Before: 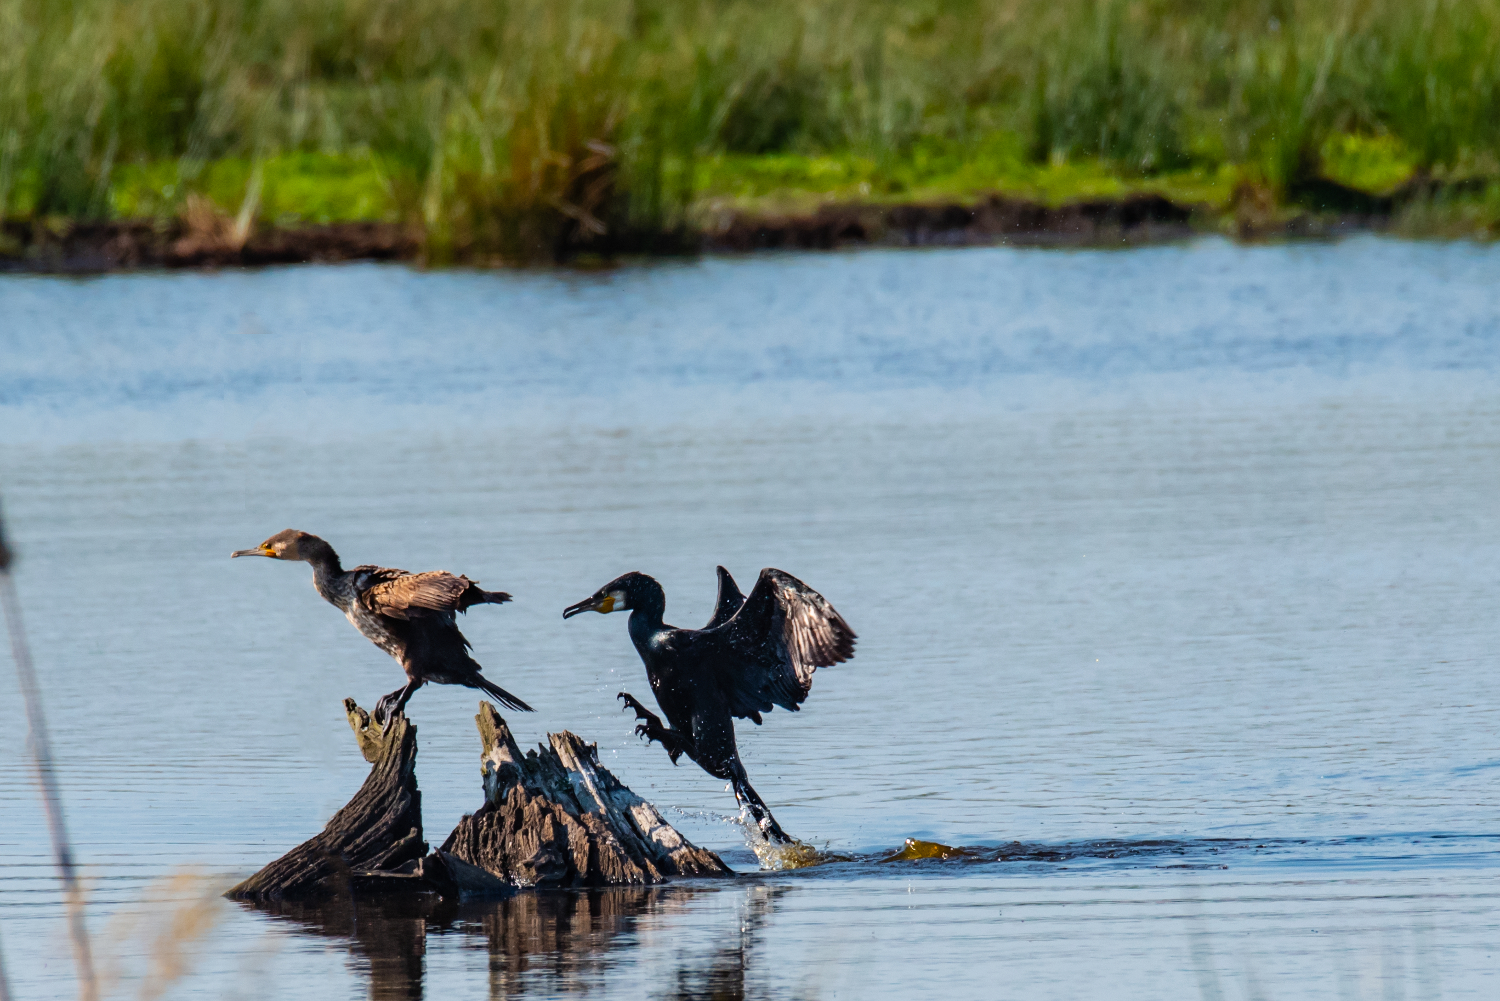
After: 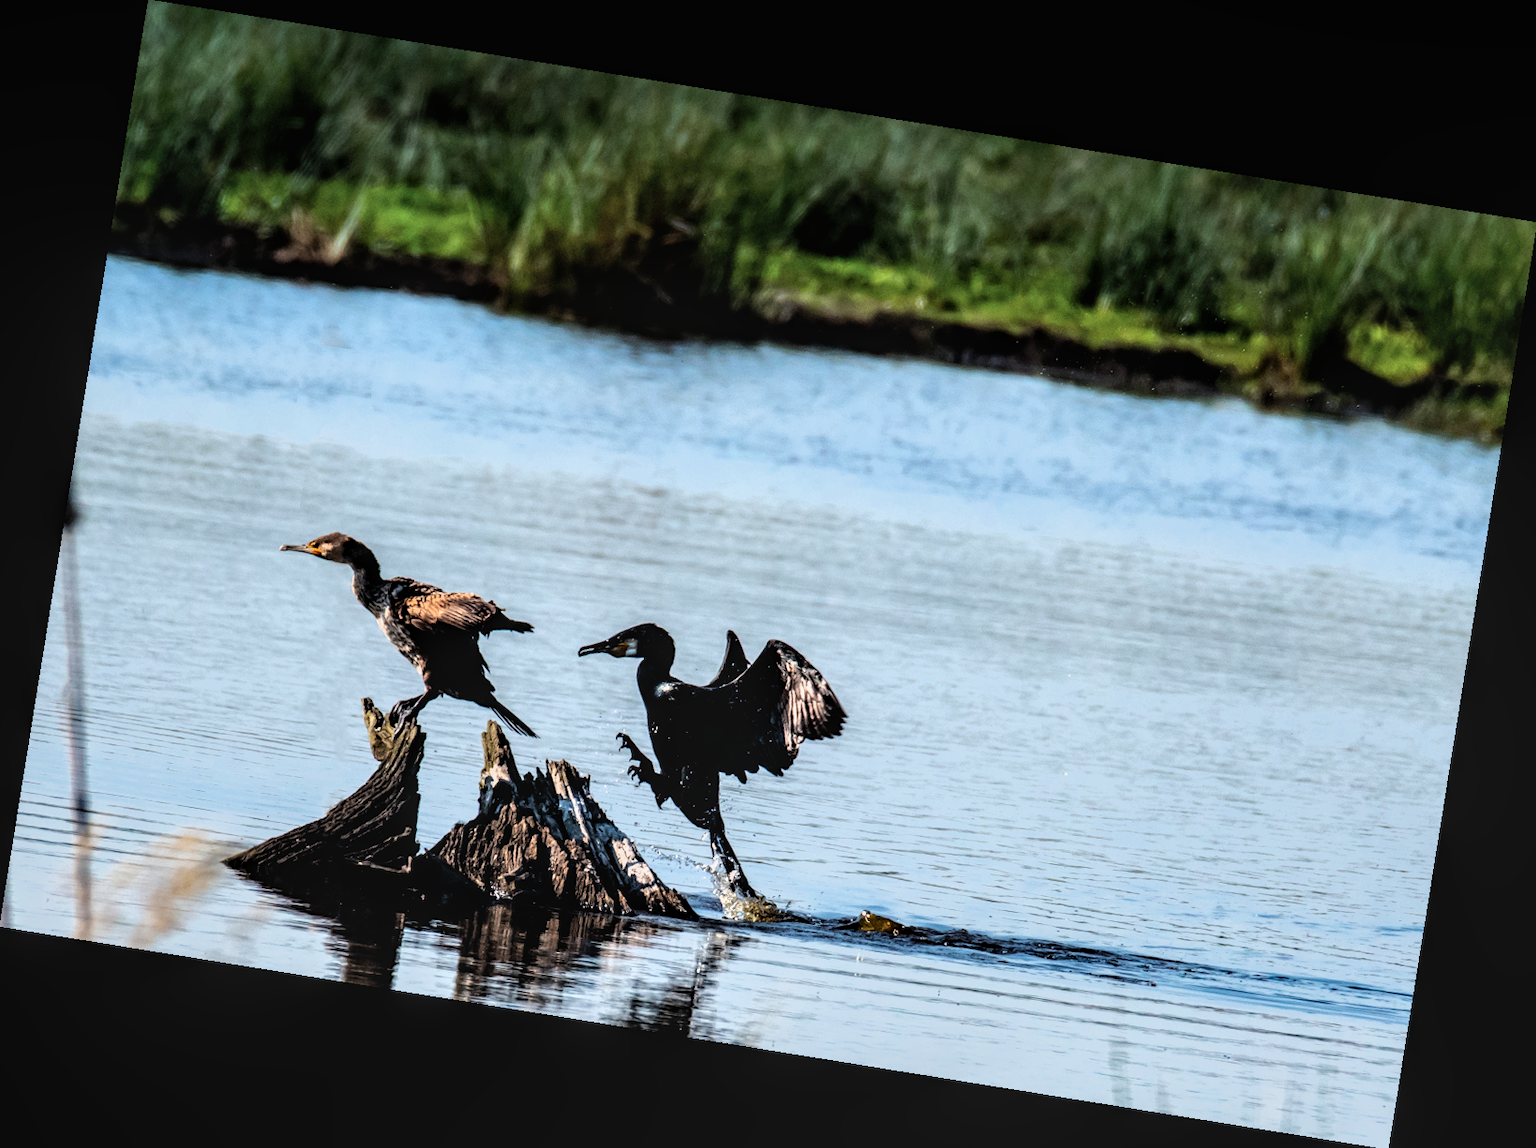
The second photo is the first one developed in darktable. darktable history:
filmic rgb: black relative exposure -8.2 EV, white relative exposure 2.2 EV, threshold 3 EV, hardness 7.11, latitude 85.74%, contrast 1.696, highlights saturation mix -4%, shadows ↔ highlights balance -2.69%, color science v5 (2021), contrast in shadows safe, contrast in highlights safe, enable highlight reconstruction true
rotate and perspective: rotation 9.12°, automatic cropping off
vibrance: vibrance 10%
graduated density: density 2.02 EV, hardness 44%, rotation 0.374°, offset 8.21, hue 208.8°, saturation 97%
local contrast: on, module defaults
